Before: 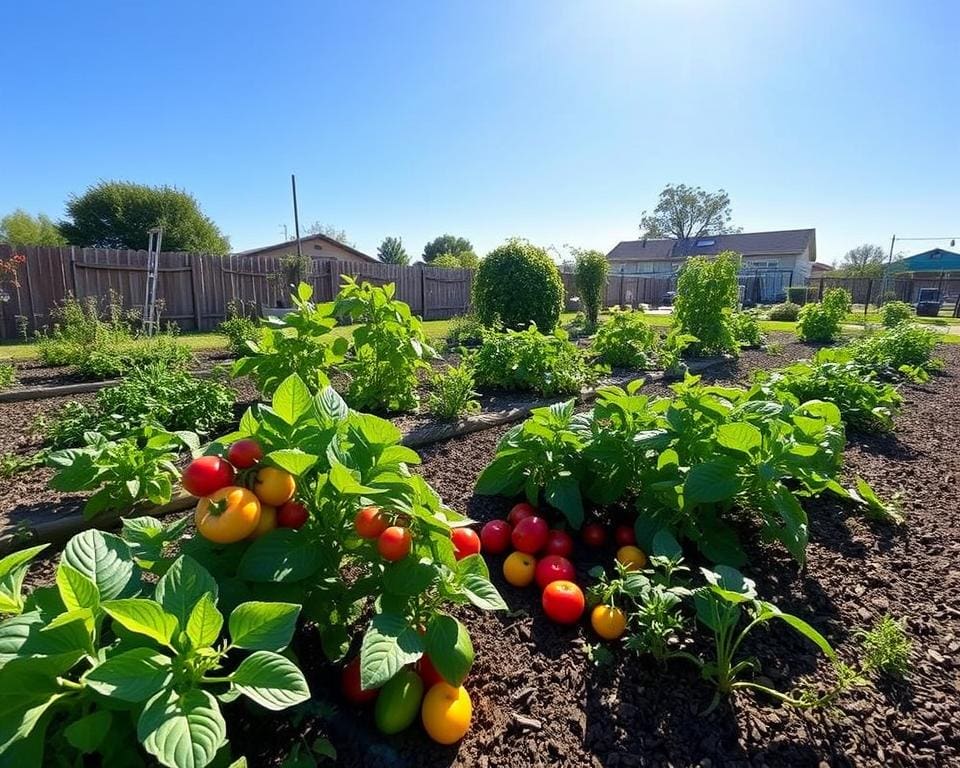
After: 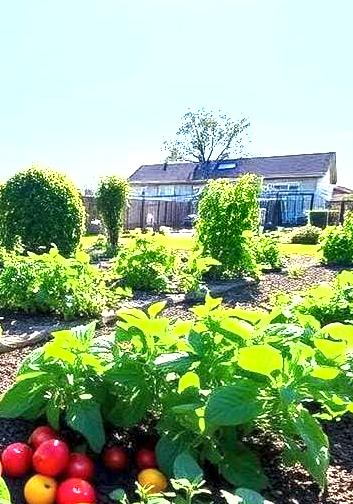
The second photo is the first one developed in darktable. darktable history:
crop and rotate: left 49.933%, top 10.135%, right 13.255%, bottom 24.236%
exposure: black level correction 0, exposure 1.881 EV, compensate highlight preservation false
shadows and highlights: low approximation 0.01, soften with gaussian
local contrast: highlights 84%, shadows 78%
